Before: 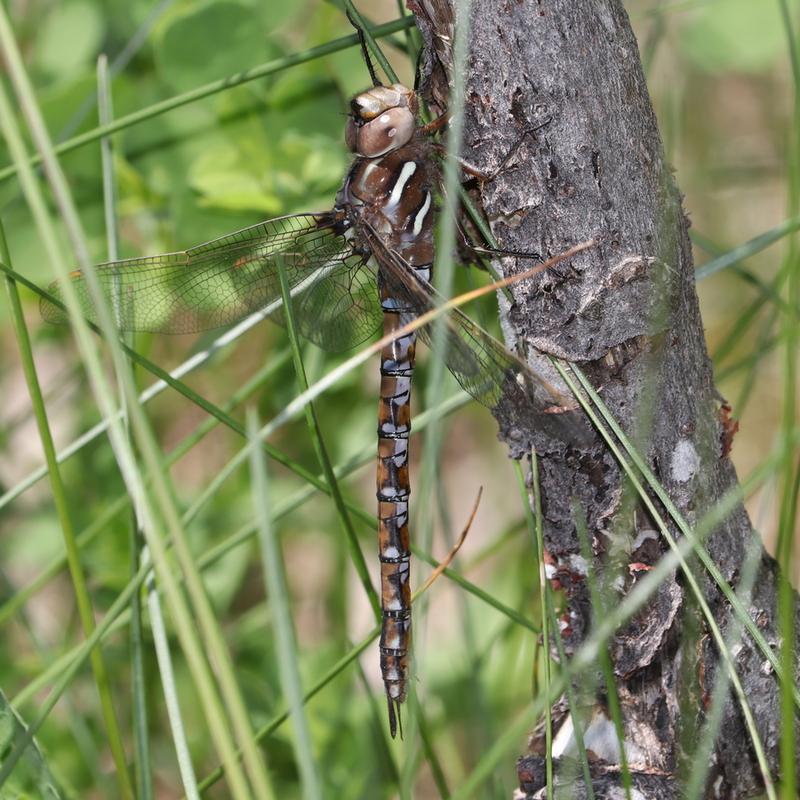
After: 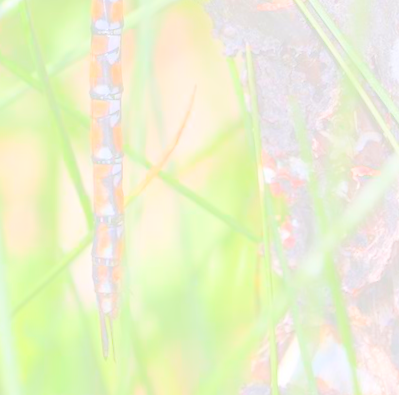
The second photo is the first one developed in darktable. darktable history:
crop: left 35.976%, top 45.819%, right 18.162%, bottom 5.807%
rotate and perspective: rotation 0.128°, lens shift (vertical) -0.181, lens shift (horizontal) -0.044, shear 0.001, automatic cropping off
bloom: size 70%, threshold 25%, strength 70%
